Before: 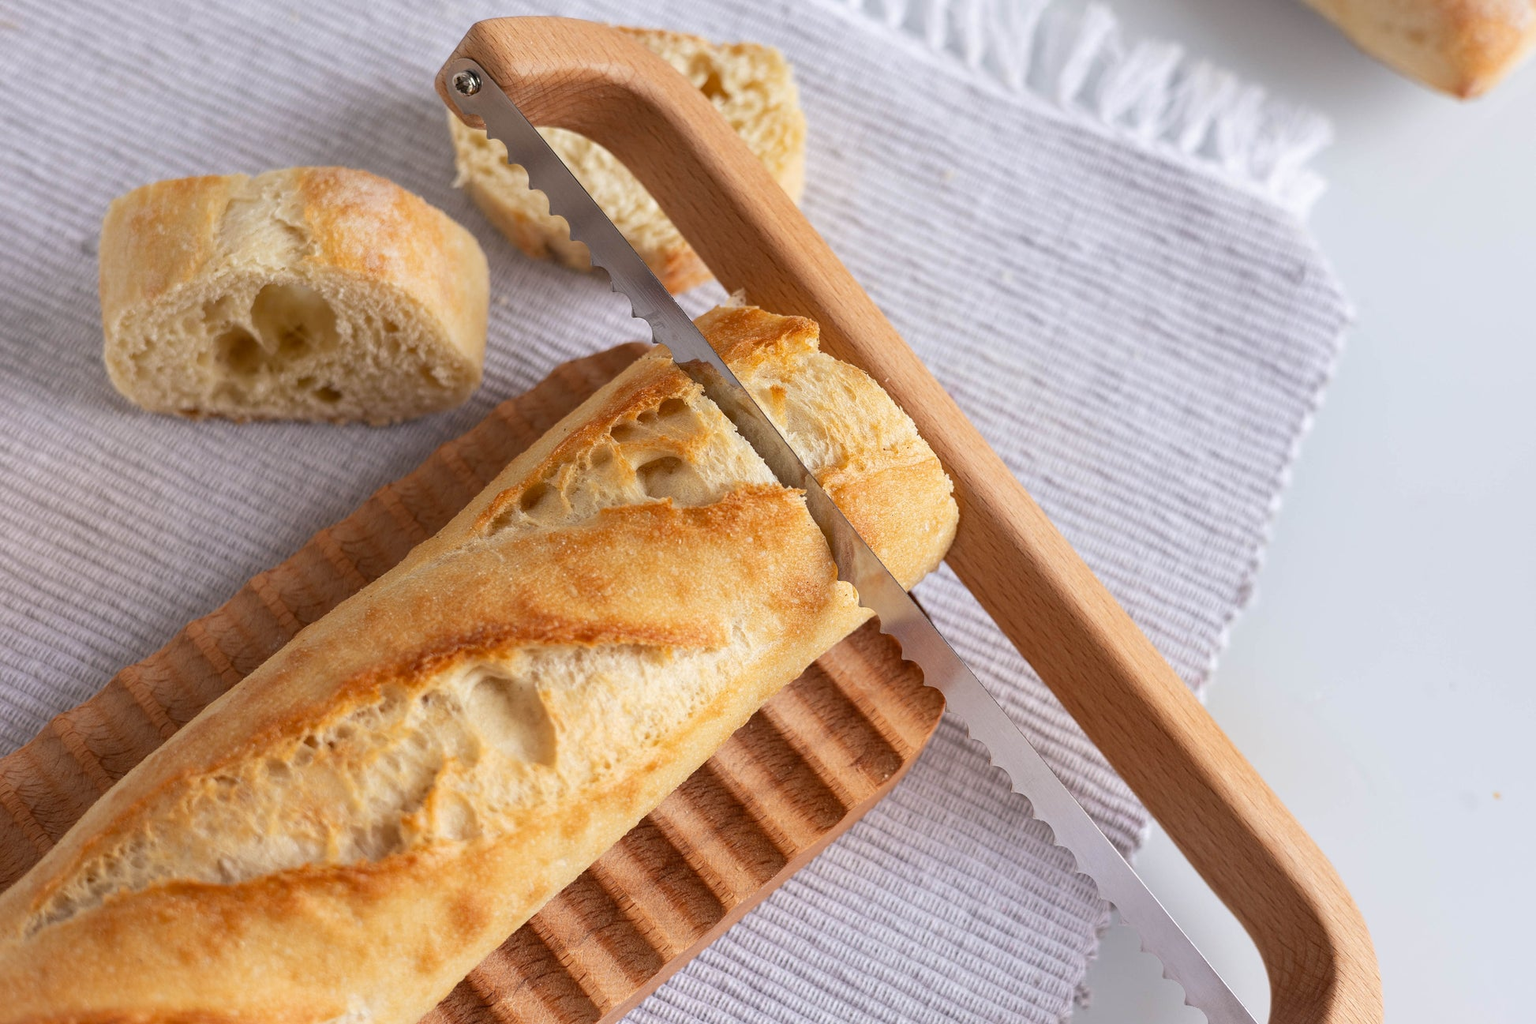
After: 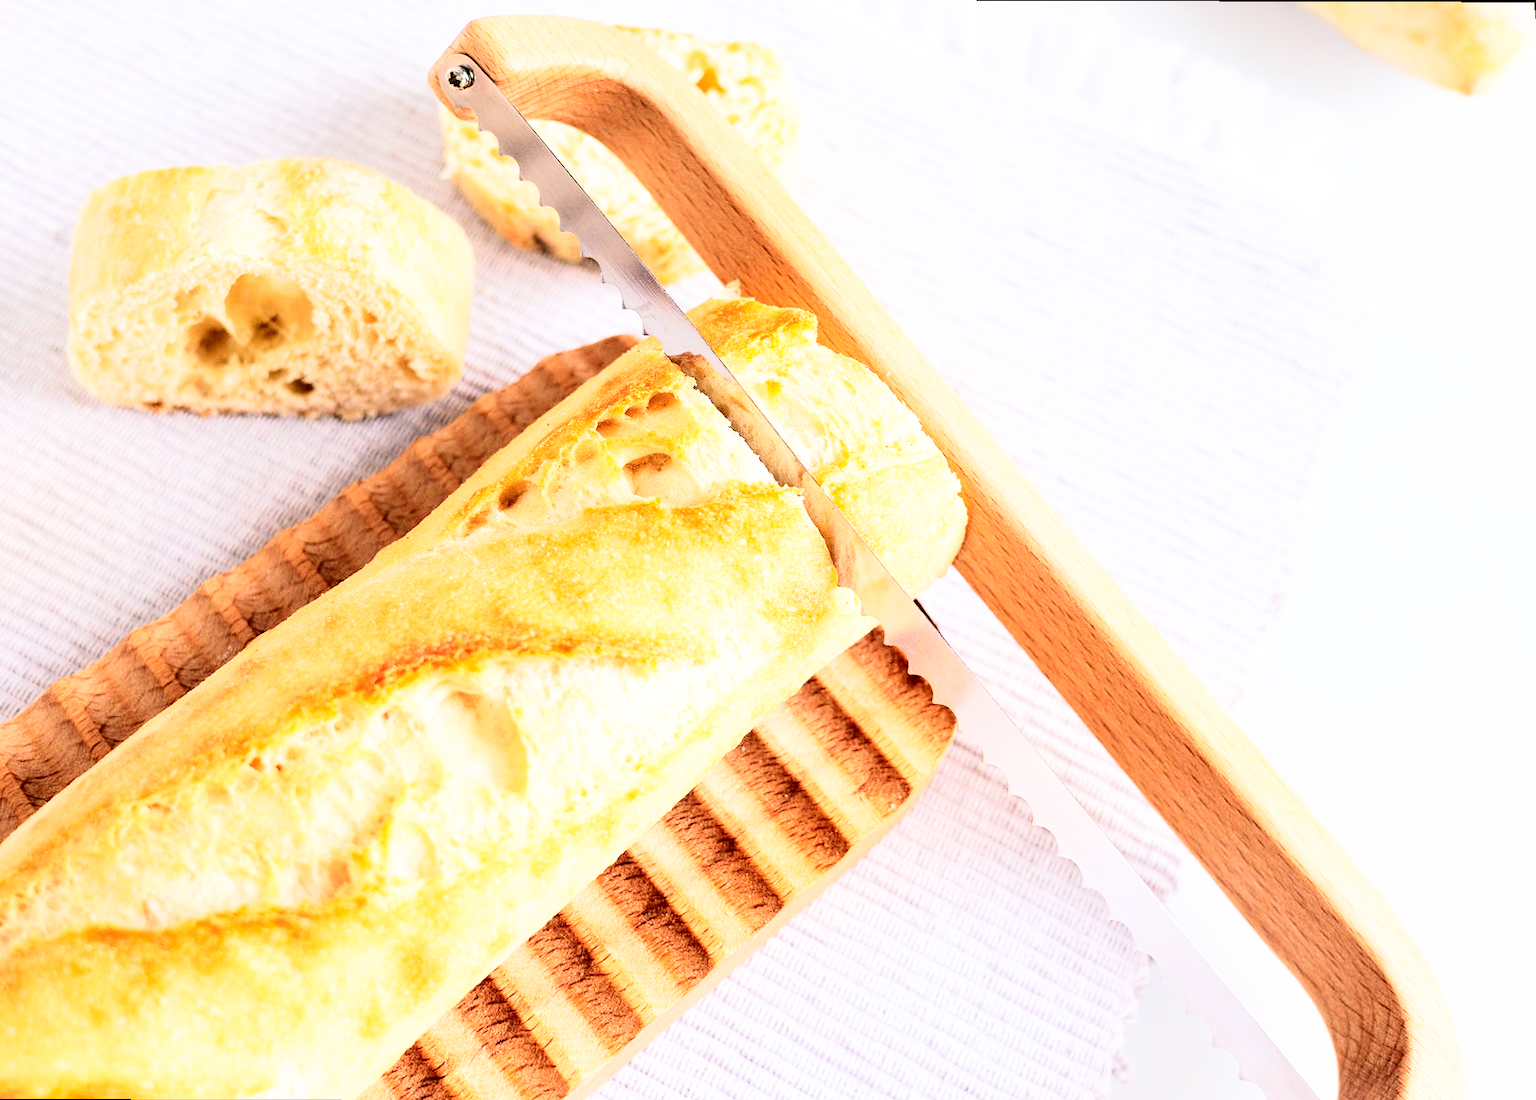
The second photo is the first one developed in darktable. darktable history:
base curve: curves: ch0 [(0, 0) (0.007, 0.004) (0.027, 0.03) (0.046, 0.07) (0.207, 0.54) (0.442, 0.872) (0.673, 0.972) (1, 1)], preserve colors none
rotate and perspective: rotation 0.215°, lens shift (vertical) -0.139, crop left 0.069, crop right 0.939, crop top 0.002, crop bottom 0.996
tone curve: curves: ch0 [(0, 0) (0.003, 0.001) (0.011, 0.004) (0.025, 0.008) (0.044, 0.015) (0.069, 0.022) (0.1, 0.031) (0.136, 0.052) (0.177, 0.101) (0.224, 0.181) (0.277, 0.289) (0.335, 0.418) (0.399, 0.541) (0.468, 0.65) (0.543, 0.739) (0.623, 0.817) (0.709, 0.882) (0.801, 0.919) (0.898, 0.958) (1, 1)], color space Lab, independent channels, preserve colors none
